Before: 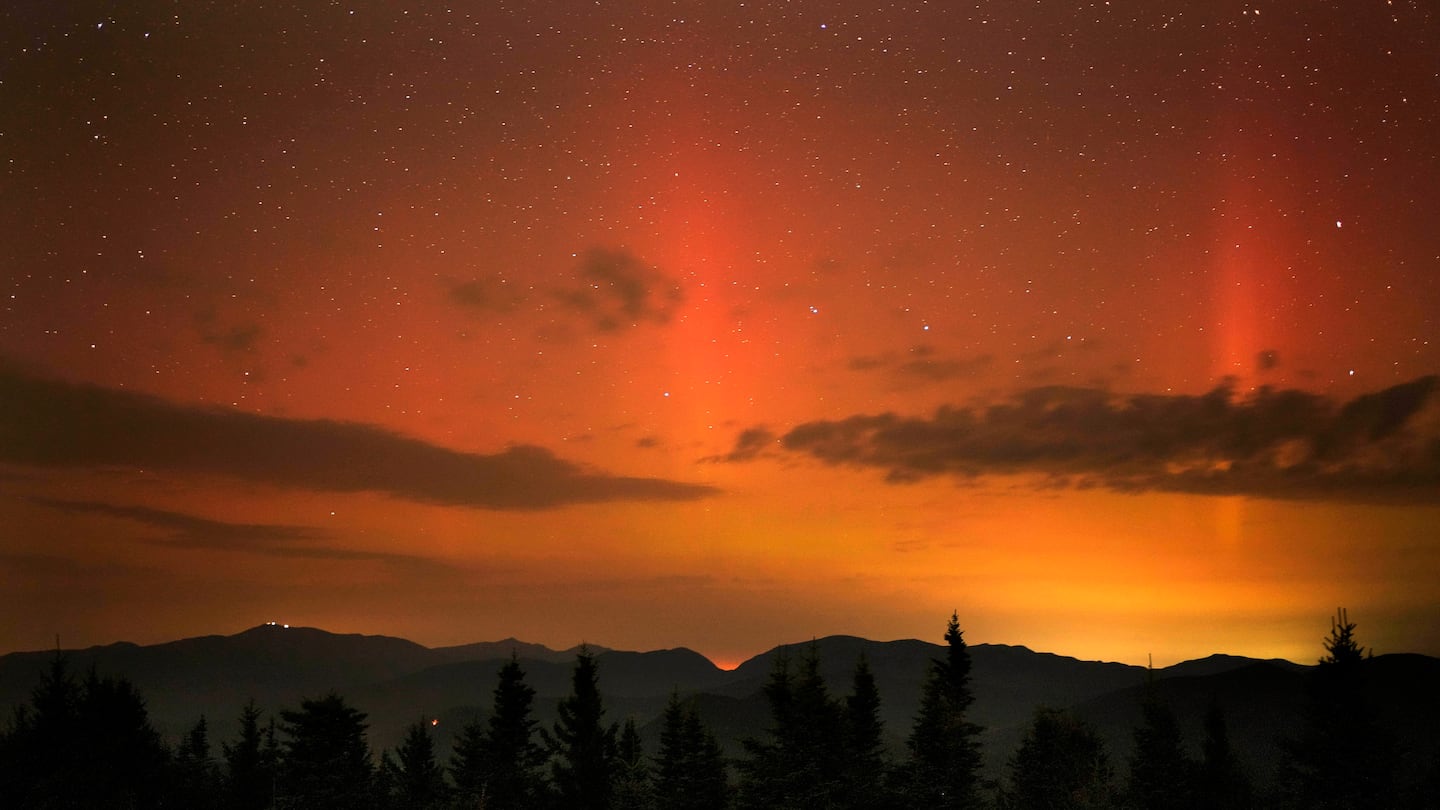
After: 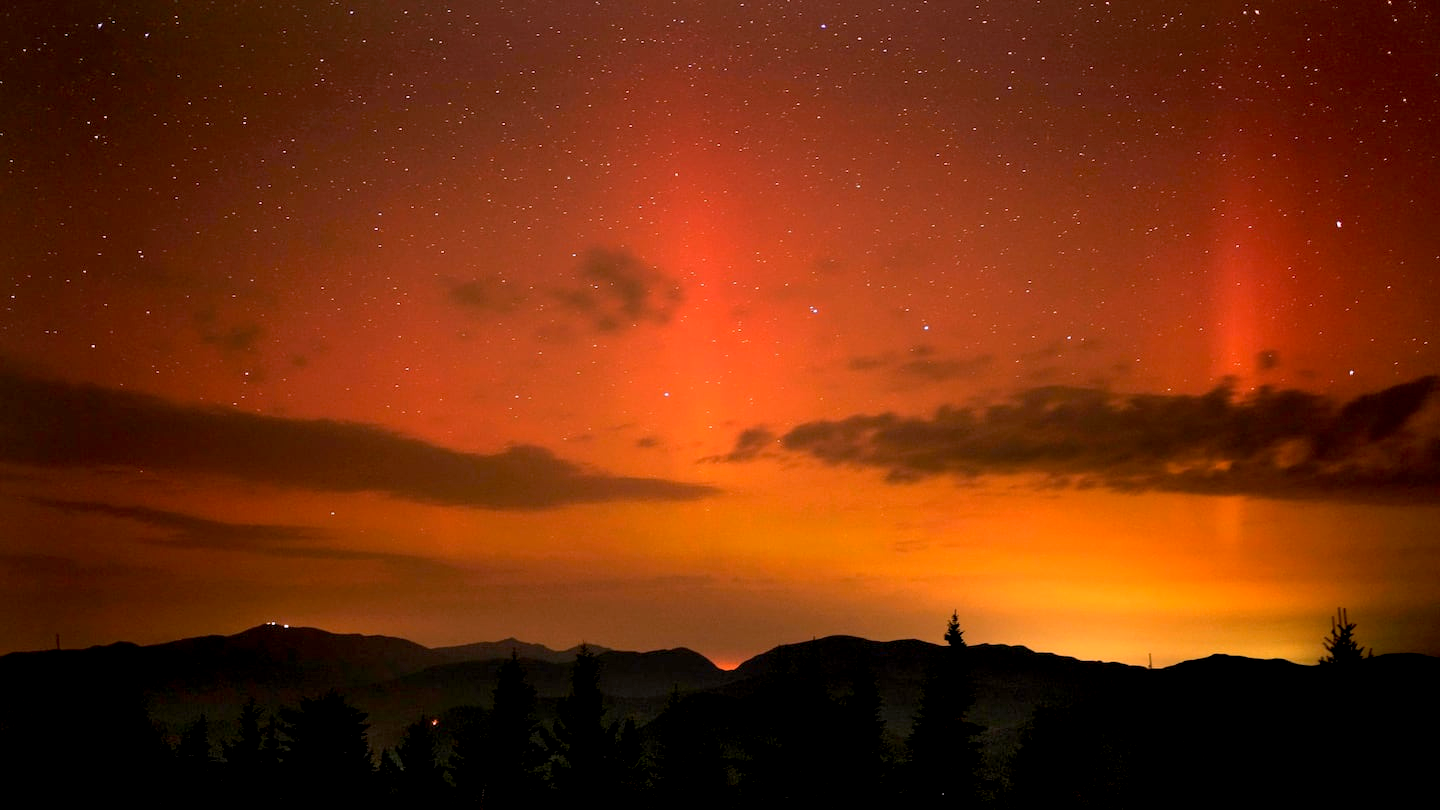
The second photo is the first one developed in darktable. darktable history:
exposure: black level correction 0.01, exposure 0.014 EV, compensate highlight preservation false
white balance: red 1.05, blue 1.072
